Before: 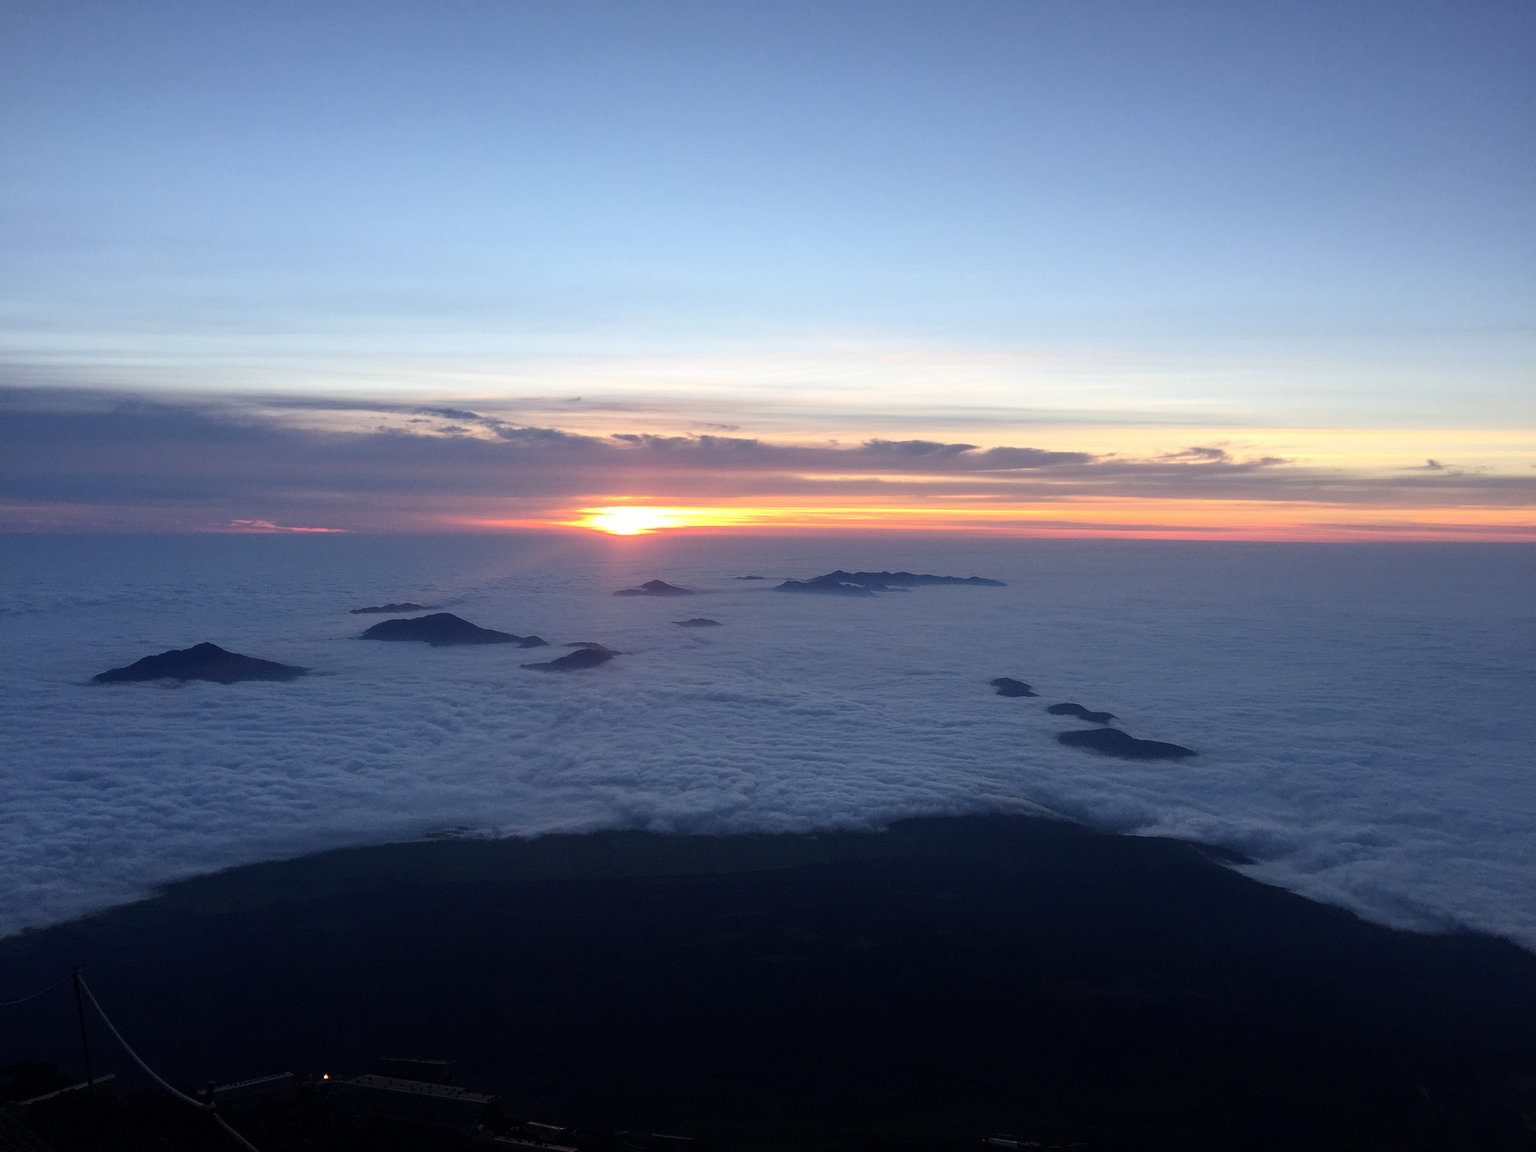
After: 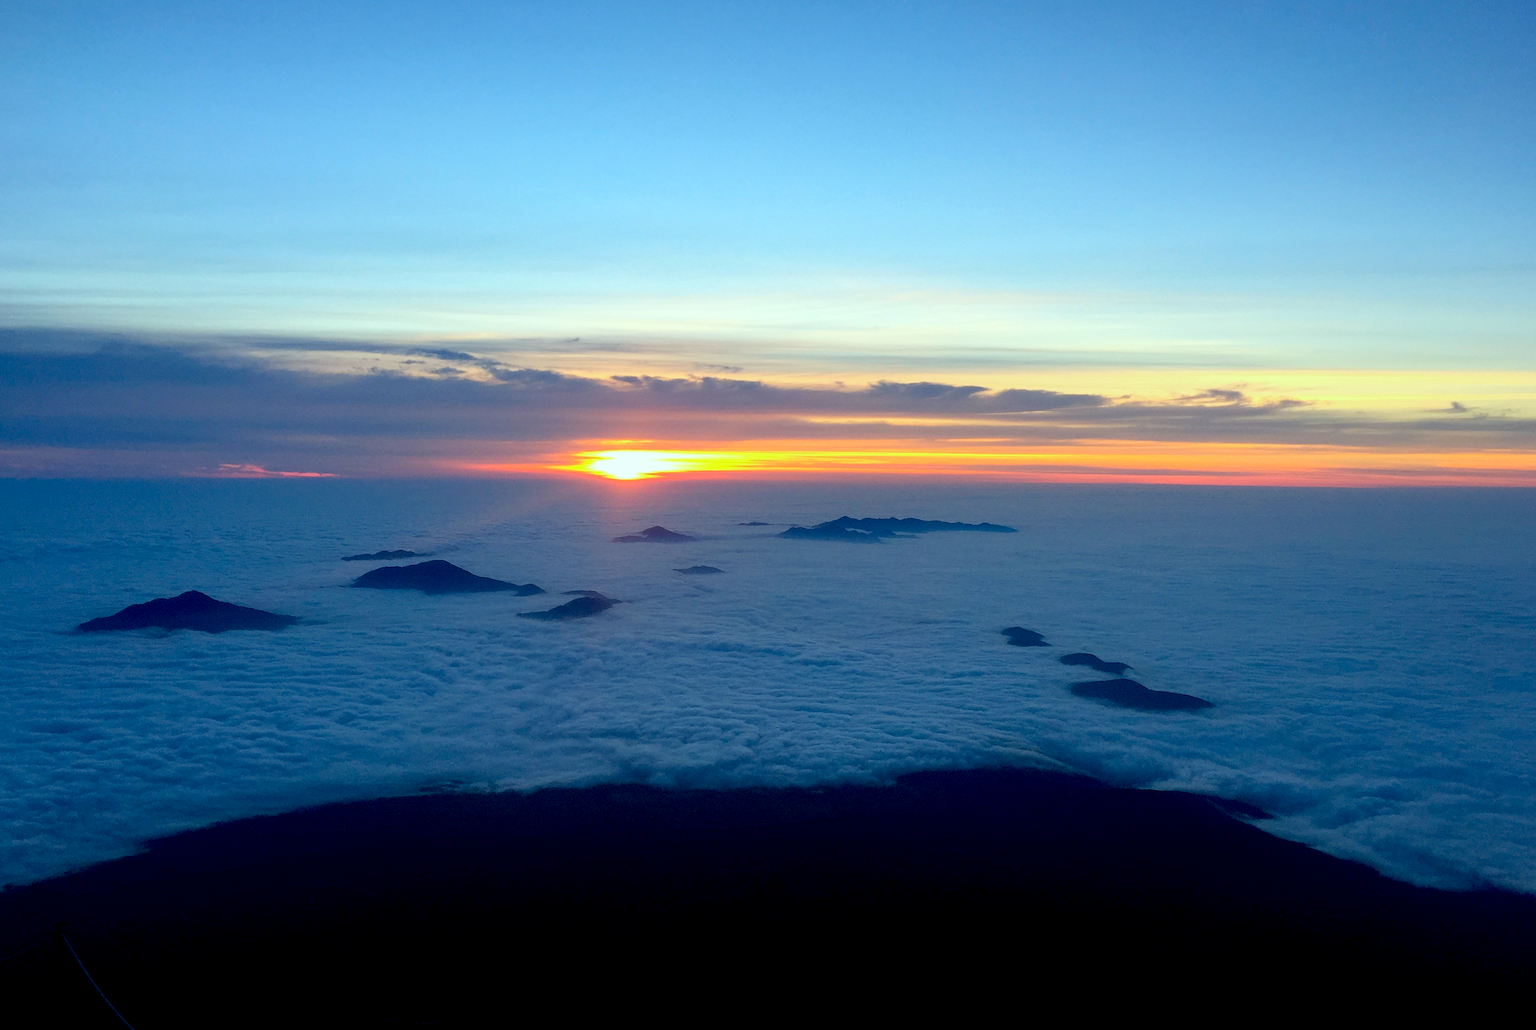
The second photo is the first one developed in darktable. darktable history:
exposure: black level correction 0.011, compensate highlight preservation false
color correction: highlights a* -7.51, highlights b* 1.19, shadows a* -3.21, saturation 1.4
crop: left 1.226%, top 6.086%, right 1.711%, bottom 7.078%
